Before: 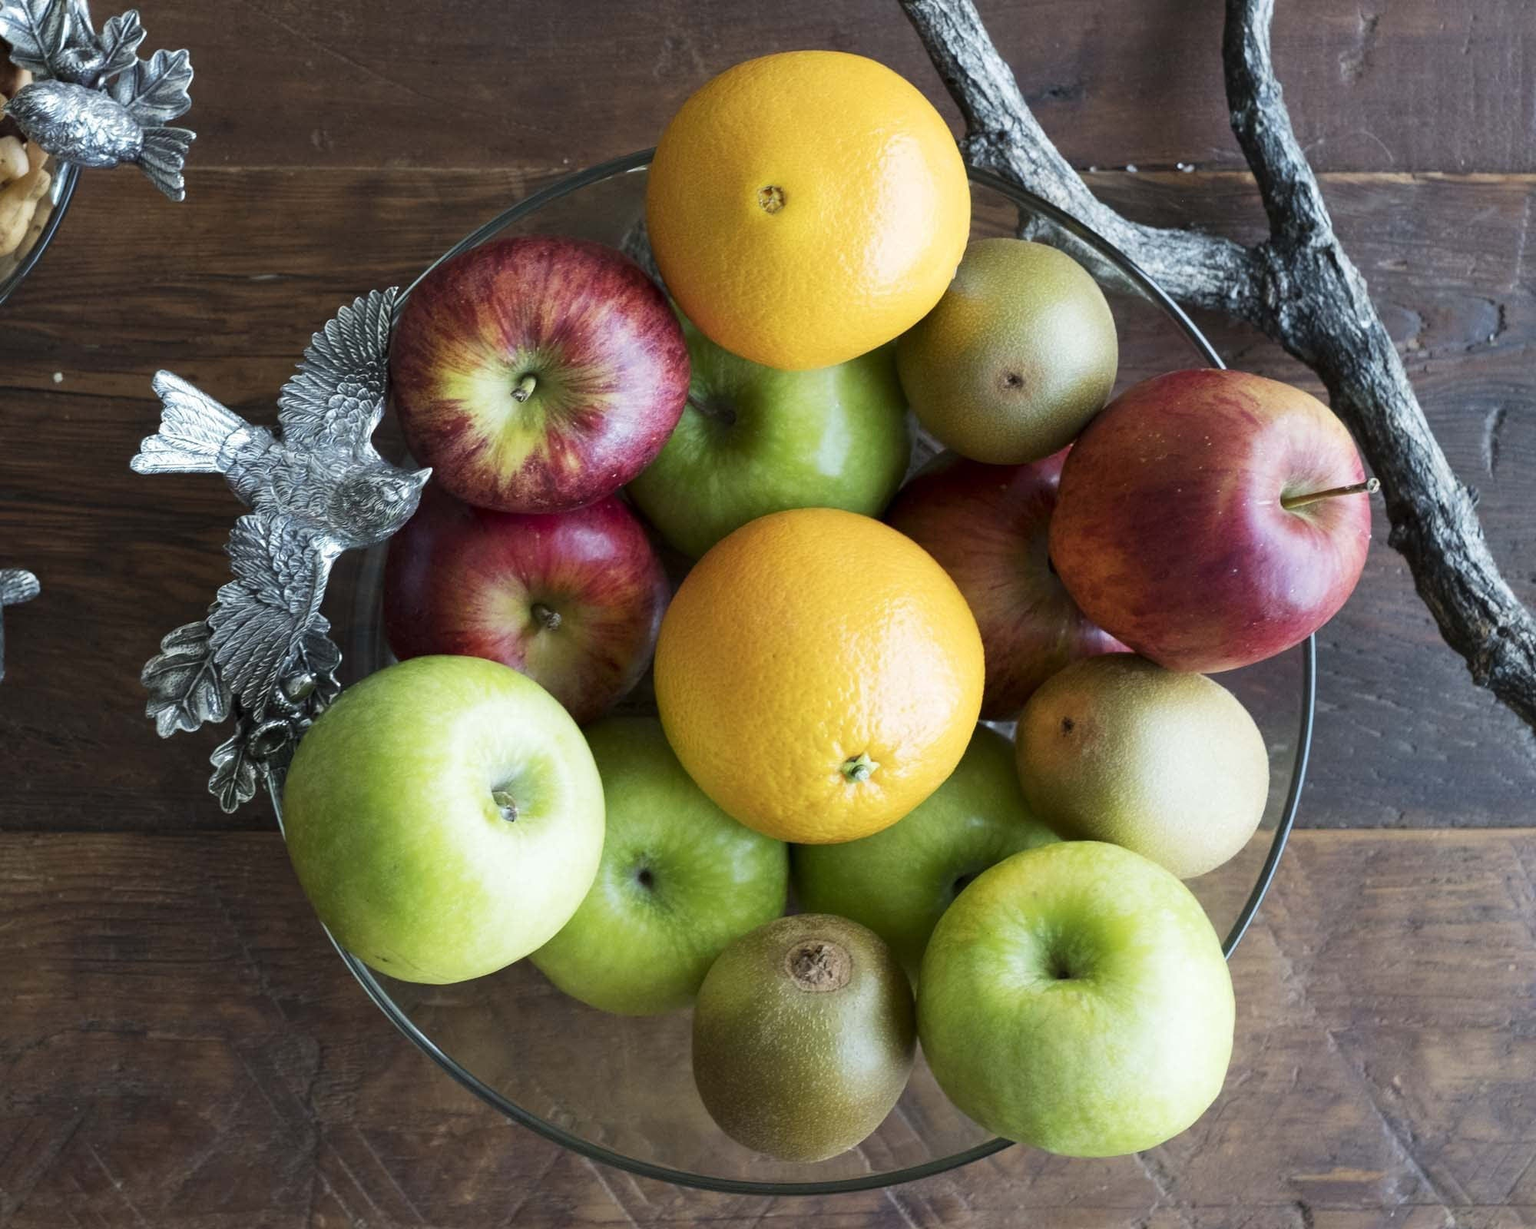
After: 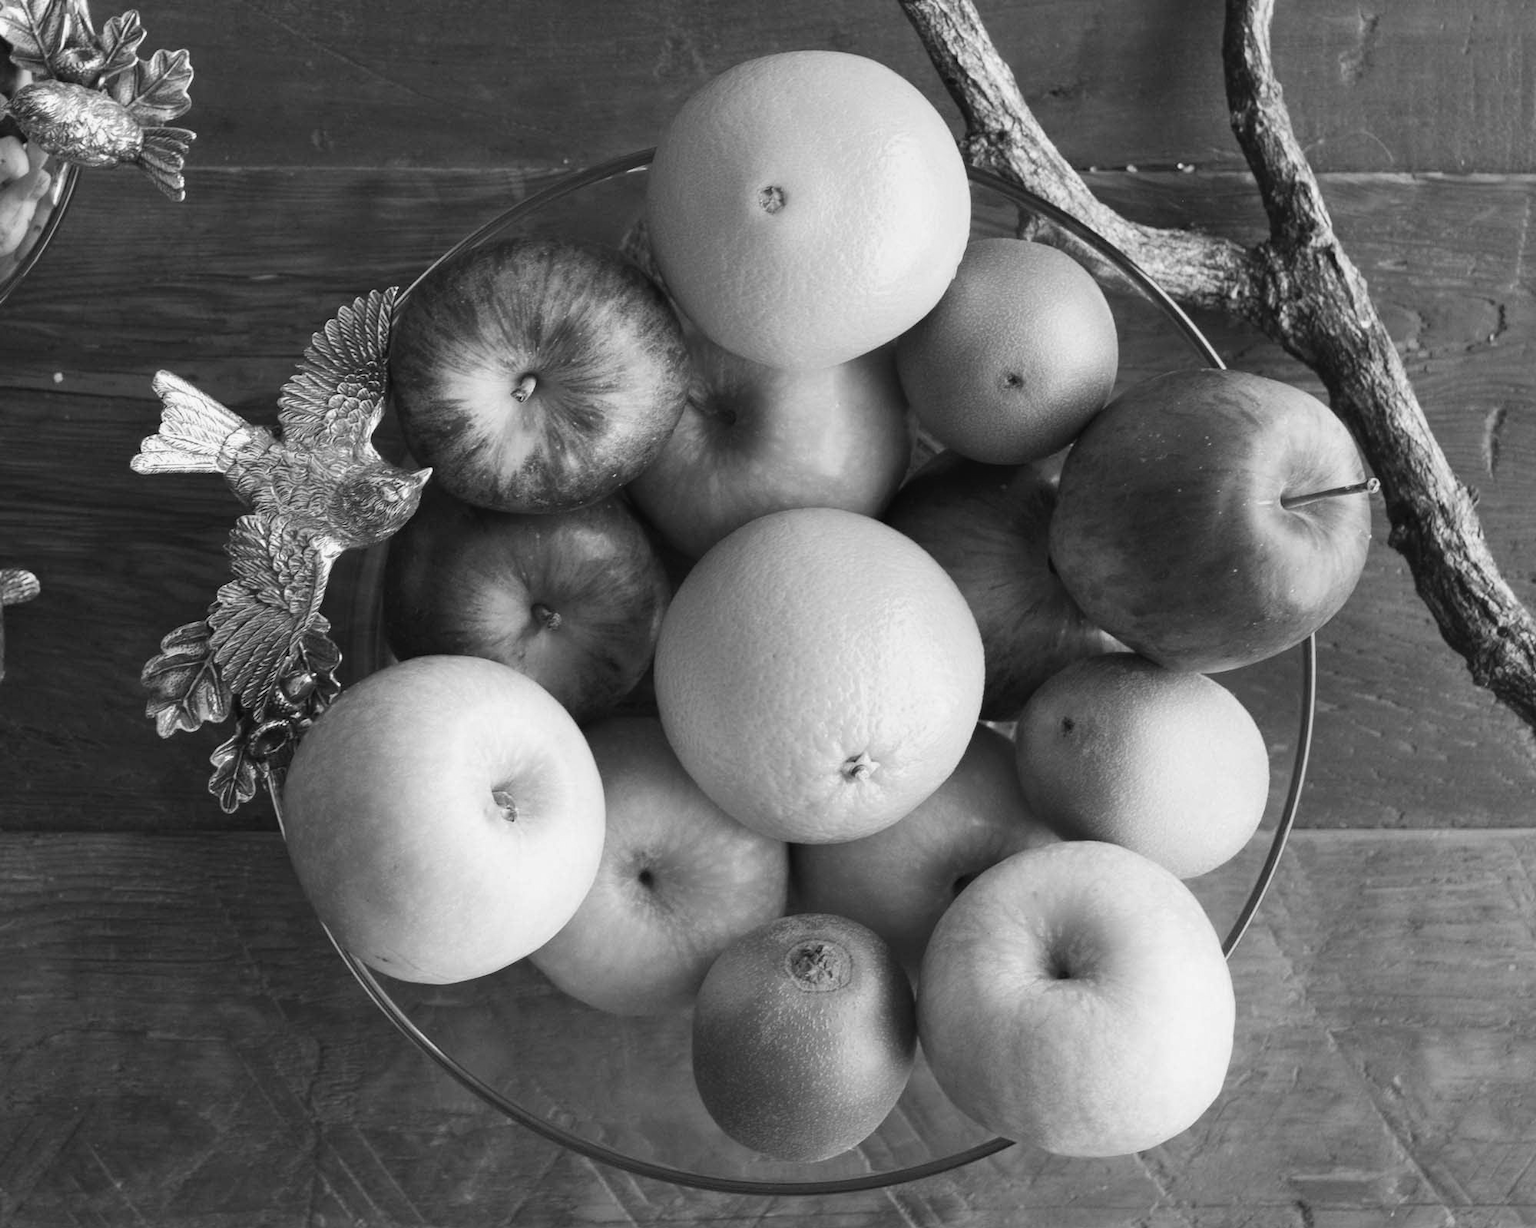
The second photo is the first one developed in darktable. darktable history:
monochrome: on, module defaults
contrast brightness saturation: contrast -0.05, saturation -0.41
